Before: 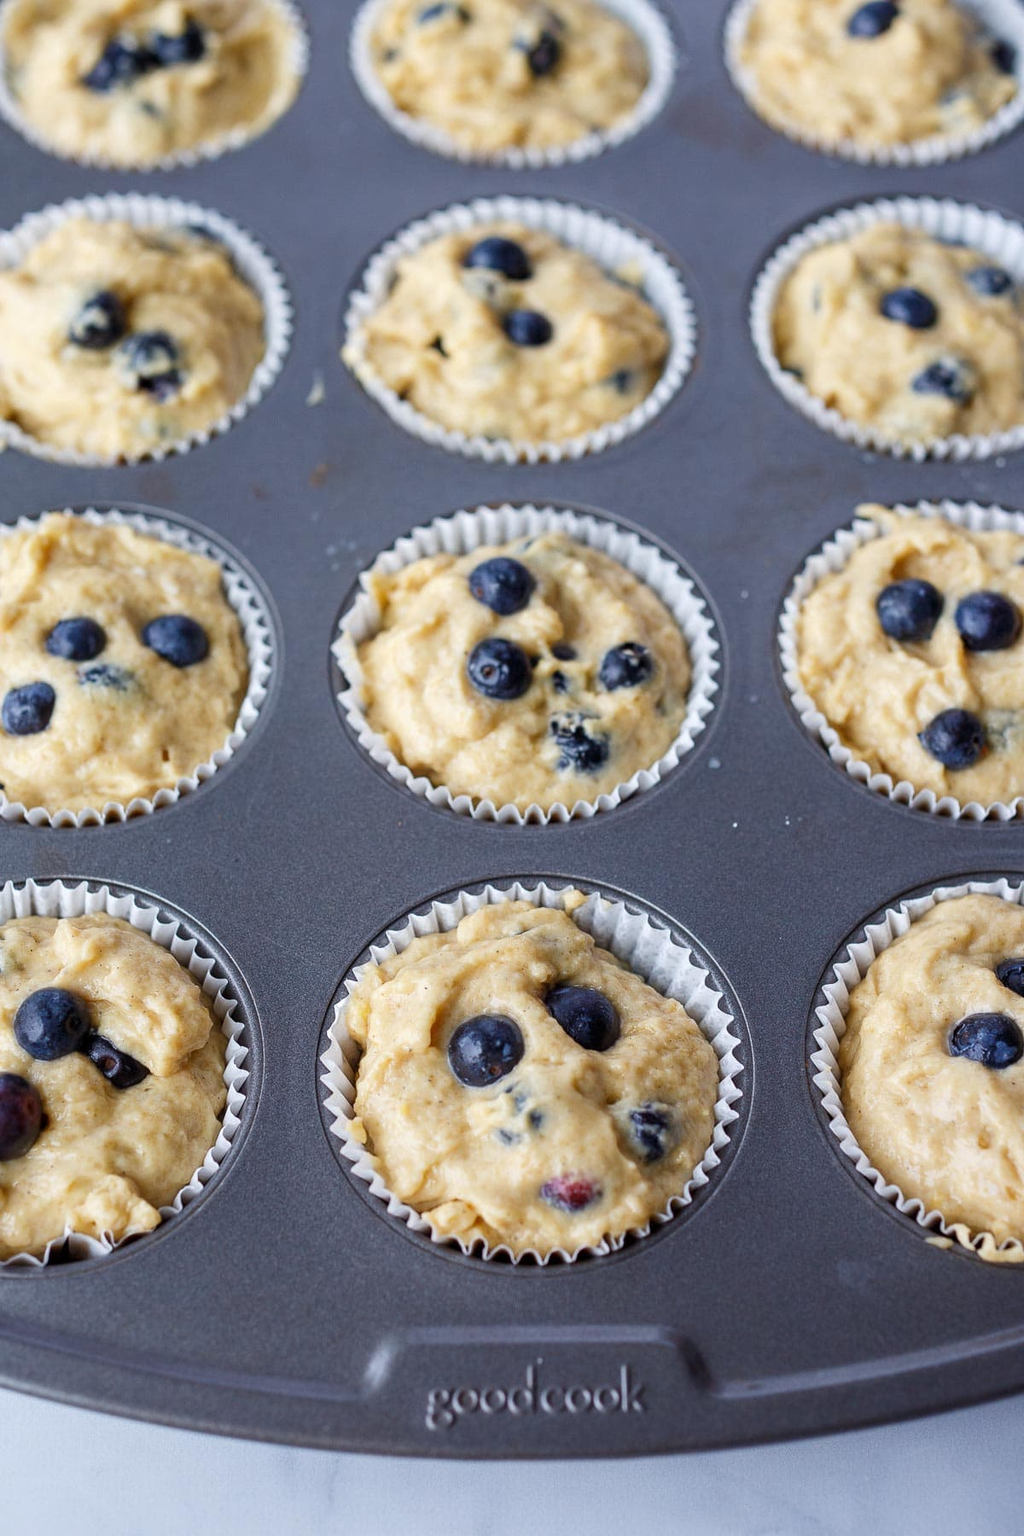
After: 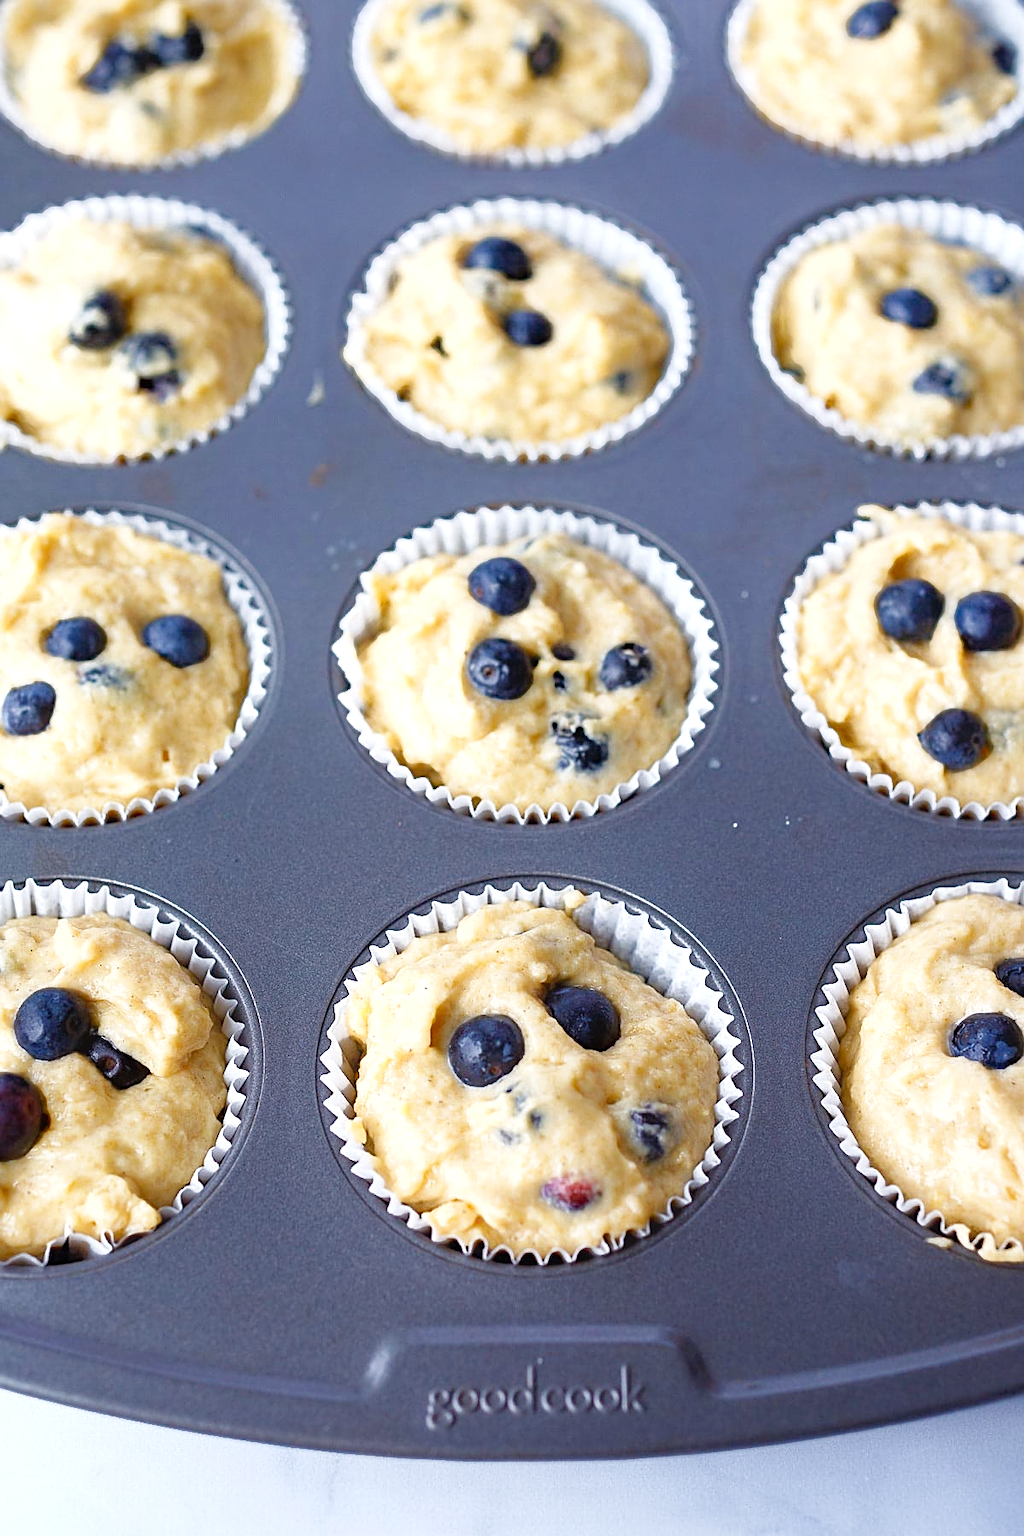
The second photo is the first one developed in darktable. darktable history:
exposure: black level correction 0, exposure 0.693 EV, compensate highlight preservation false
contrast equalizer: y [[0.6 ×6], [0.55 ×6], [0 ×6], [0 ×6], [0 ×6]], mix -0.985
shadows and highlights: shadows 25.49, highlights -26.24
sharpen: on, module defaults
tone equalizer: -8 EV 0 EV, -7 EV 0.002 EV, -6 EV -0.003 EV, -5 EV -0.008 EV, -4 EV -0.081 EV, -3 EV -0.212 EV, -2 EV -0.278 EV, -1 EV 0.08 EV, +0 EV 0.282 EV, edges refinement/feathering 500, mask exposure compensation -1.57 EV, preserve details no
haze removal: compatibility mode true, adaptive false
tone curve: curves: ch0 [(0, 0) (0.058, 0.027) (0.214, 0.183) (0.304, 0.288) (0.522, 0.549) (0.658, 0.7) (0.741, 0.775) (0.844, 0.866) (0.986, 0.957)]; ch1 [(0, 0) (0.172, 0.123) (0.312, 0.296) (0.437, 0.429) (0.471, 0.469) (0.502, 0.5) (0.513, 0.515) (0.572, 0.603) (0.617, 0.653) (0.68, 0.724) (0.889, 0.924) (1, 1)]; ch2 [(0, 0) (0.411, 0.424) (0.489, 0.49) (0.502, 0.5) (0.517, 0.519) (0.549, 0.578) (0.604, 0.628) (0.693, 0.686) (1, 1)], preserve colors none
